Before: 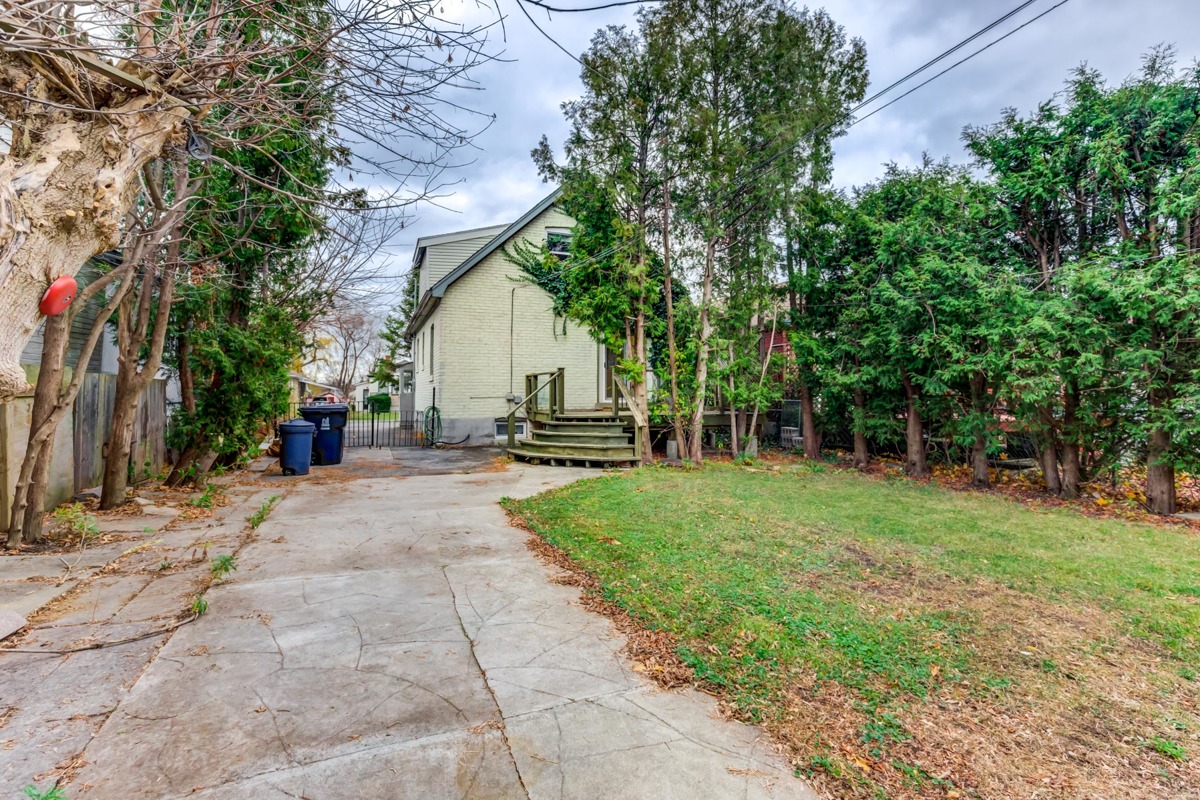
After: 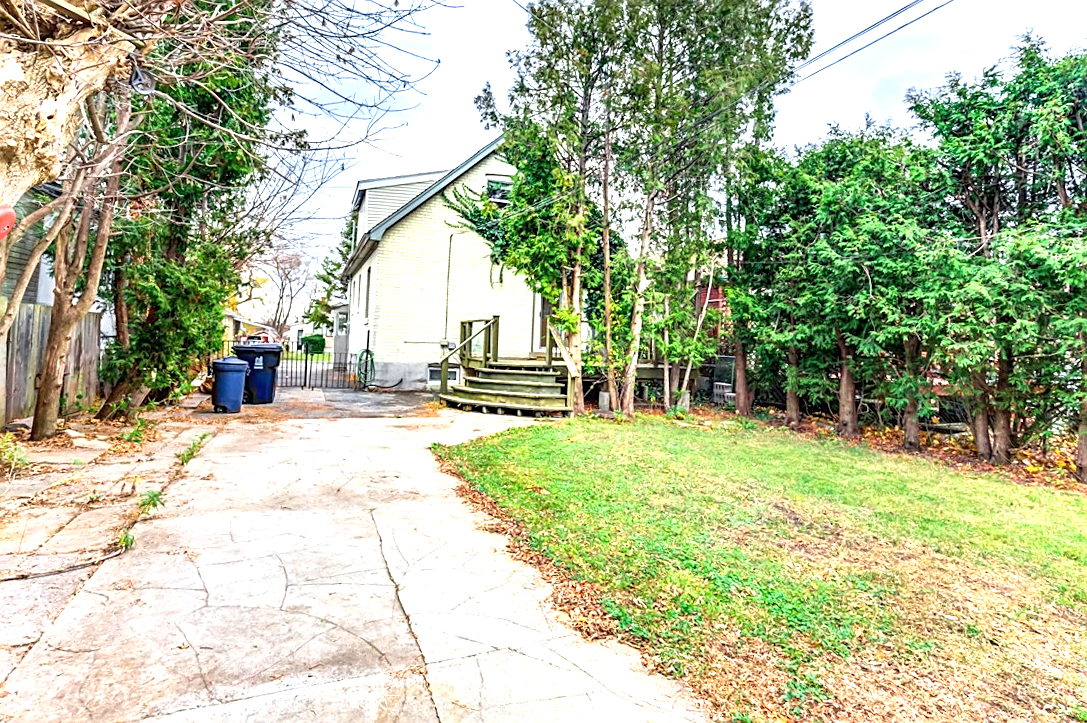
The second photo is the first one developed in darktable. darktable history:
crop and rotate: angle -2.08°, left 3.116%, top 4.137%, right 1.37%, bottom 0.629%
exposure: black level correction 0, exposure 1.199 EV, compensate highlight preservation false
sharpen: on, module defaults
